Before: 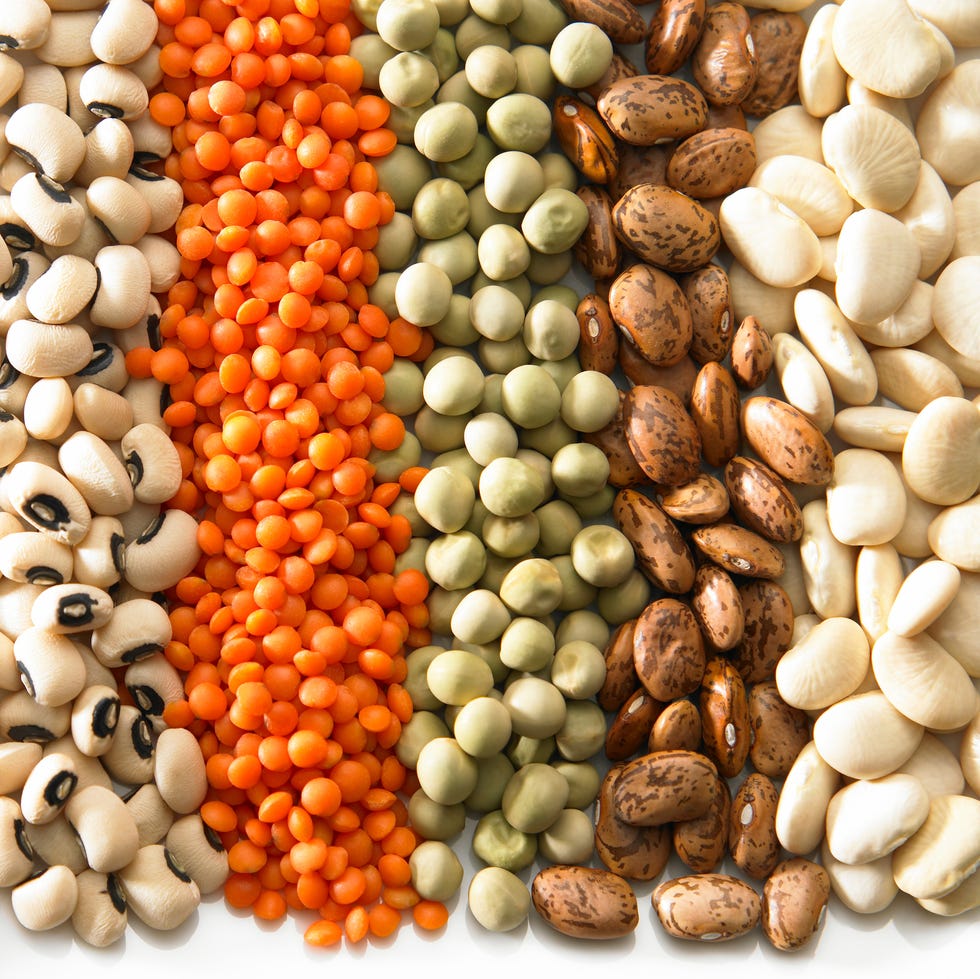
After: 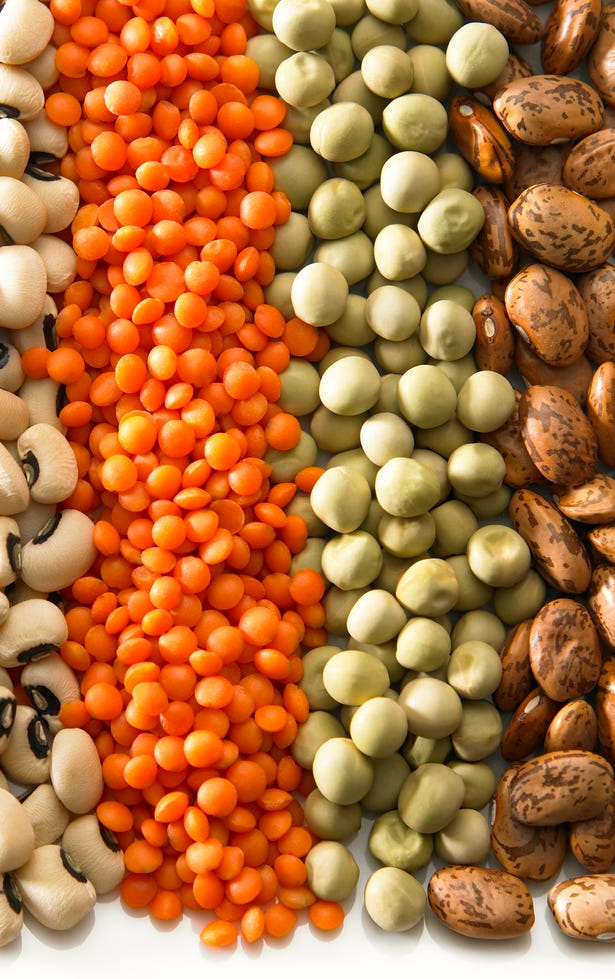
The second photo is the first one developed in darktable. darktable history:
haze removal: compatibility mode true, adaptive false
crop: left 10.644%, right 26.528%
white balance: red 1.009, blue 0.985
